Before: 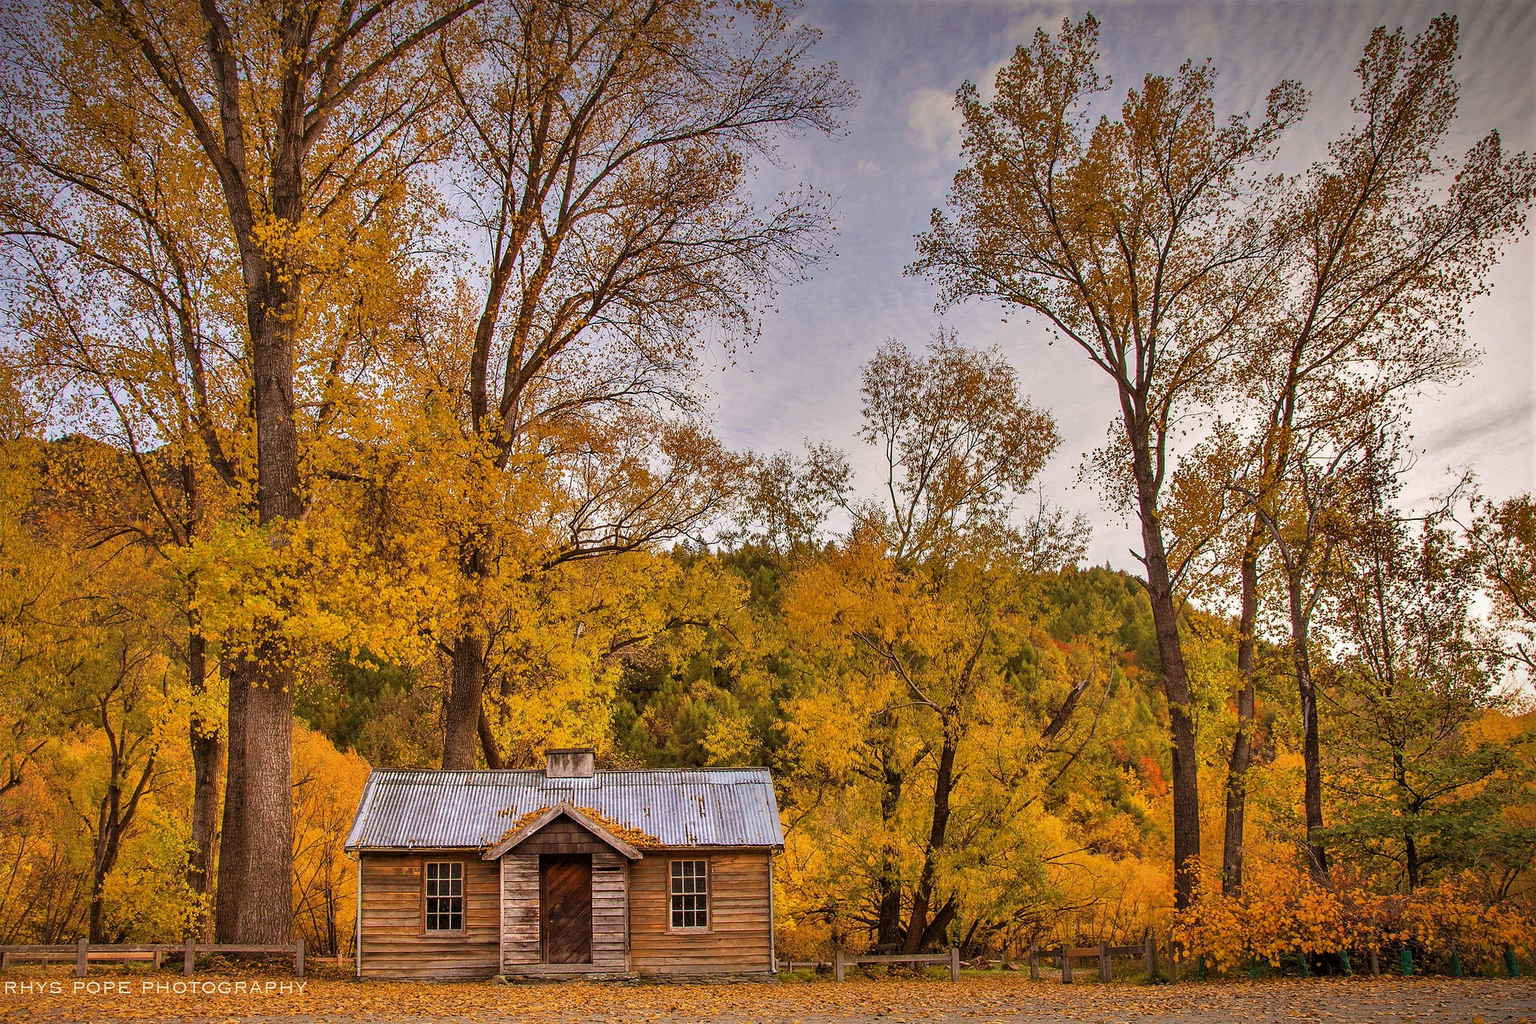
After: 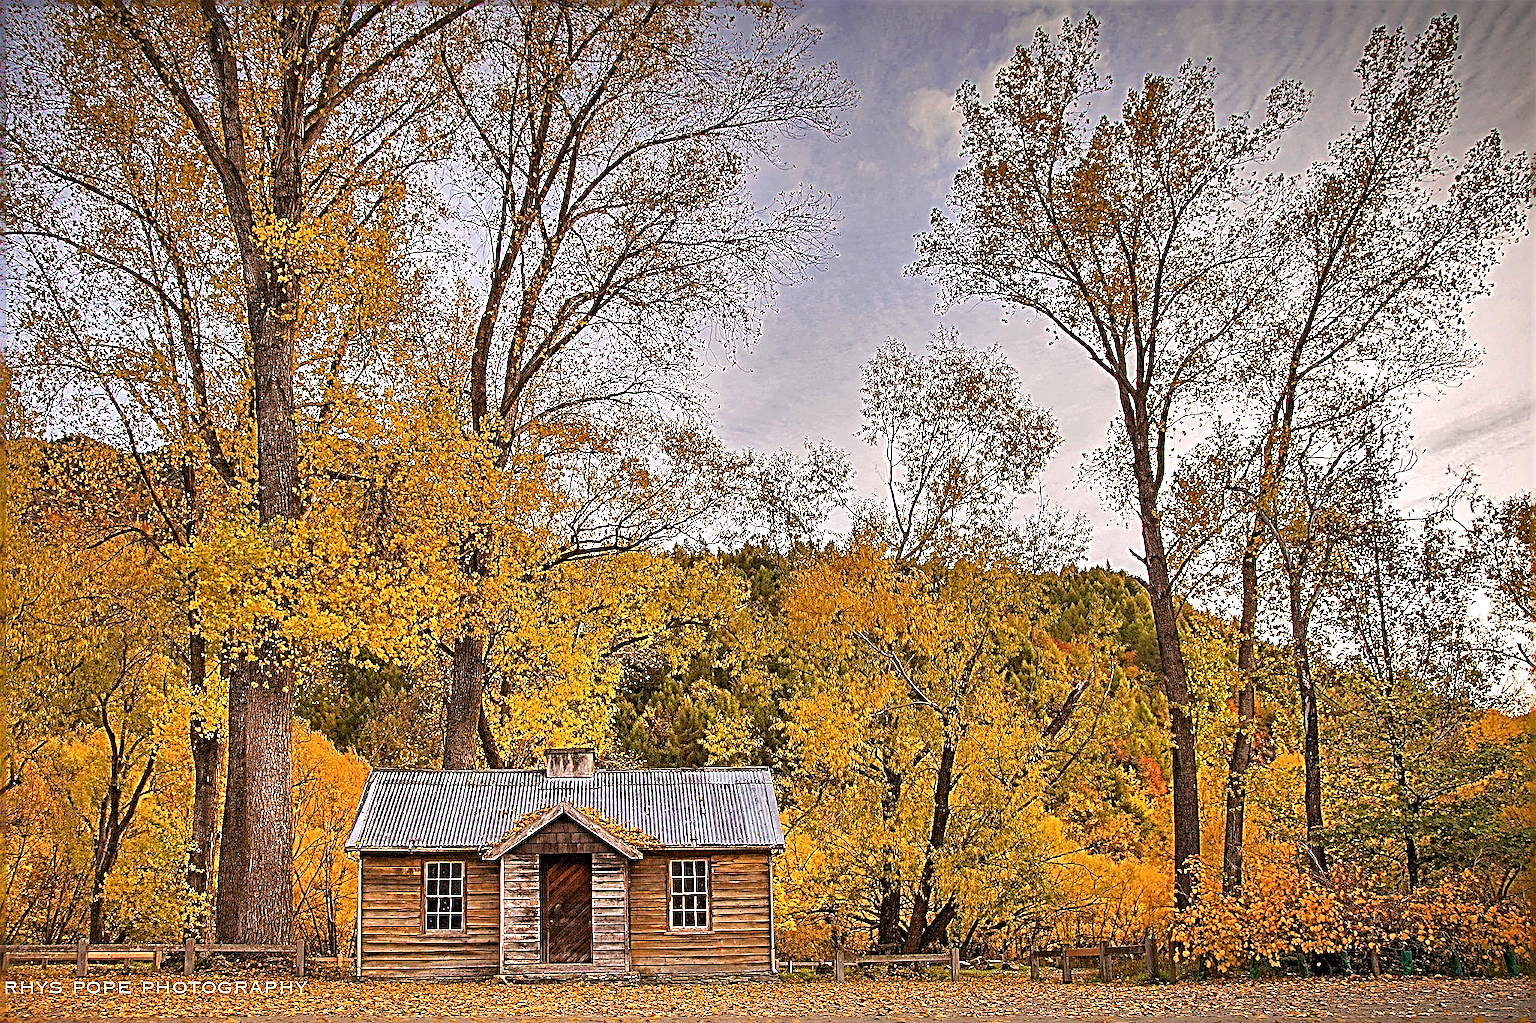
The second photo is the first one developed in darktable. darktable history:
exposure: exposure 0.207 EV, compensate highlight preservation false
white balance: emerald 1
levels: levels [0, 0.499, 1]
sharpen: radius 3.158, amount 1.731
